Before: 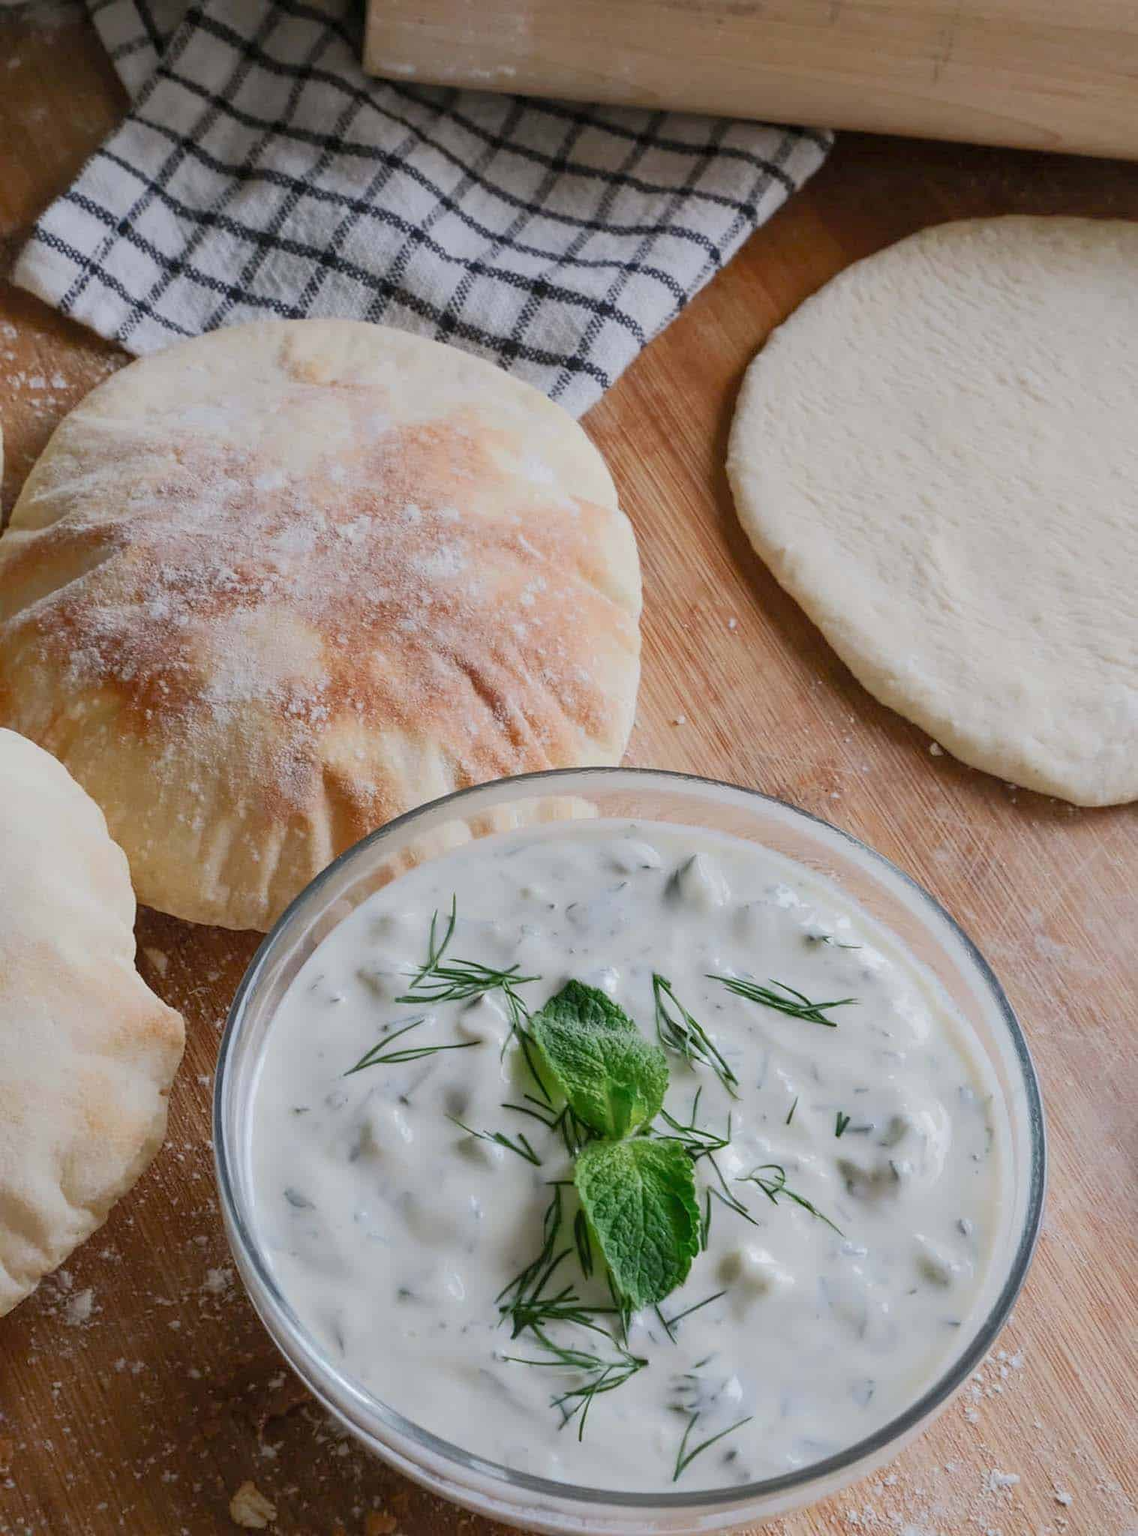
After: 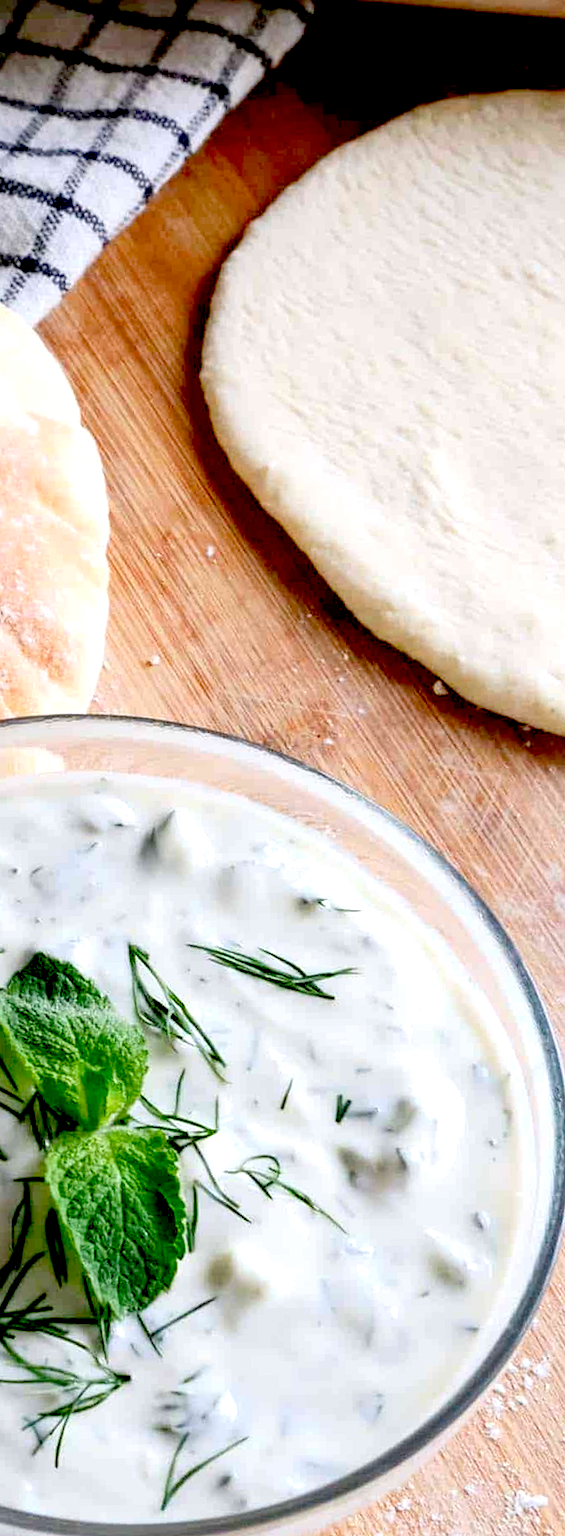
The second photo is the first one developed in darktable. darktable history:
crop: left 47.628%, top 6.643%, right 7.874%
rotate and perspective: rotation -1°, crop left 0.011, crop right 0.989, crop top 0.025, crop bottom 0.975
exposure: black level correction 0.035, exposure 0.9 EV, compensate highlight preservation false
